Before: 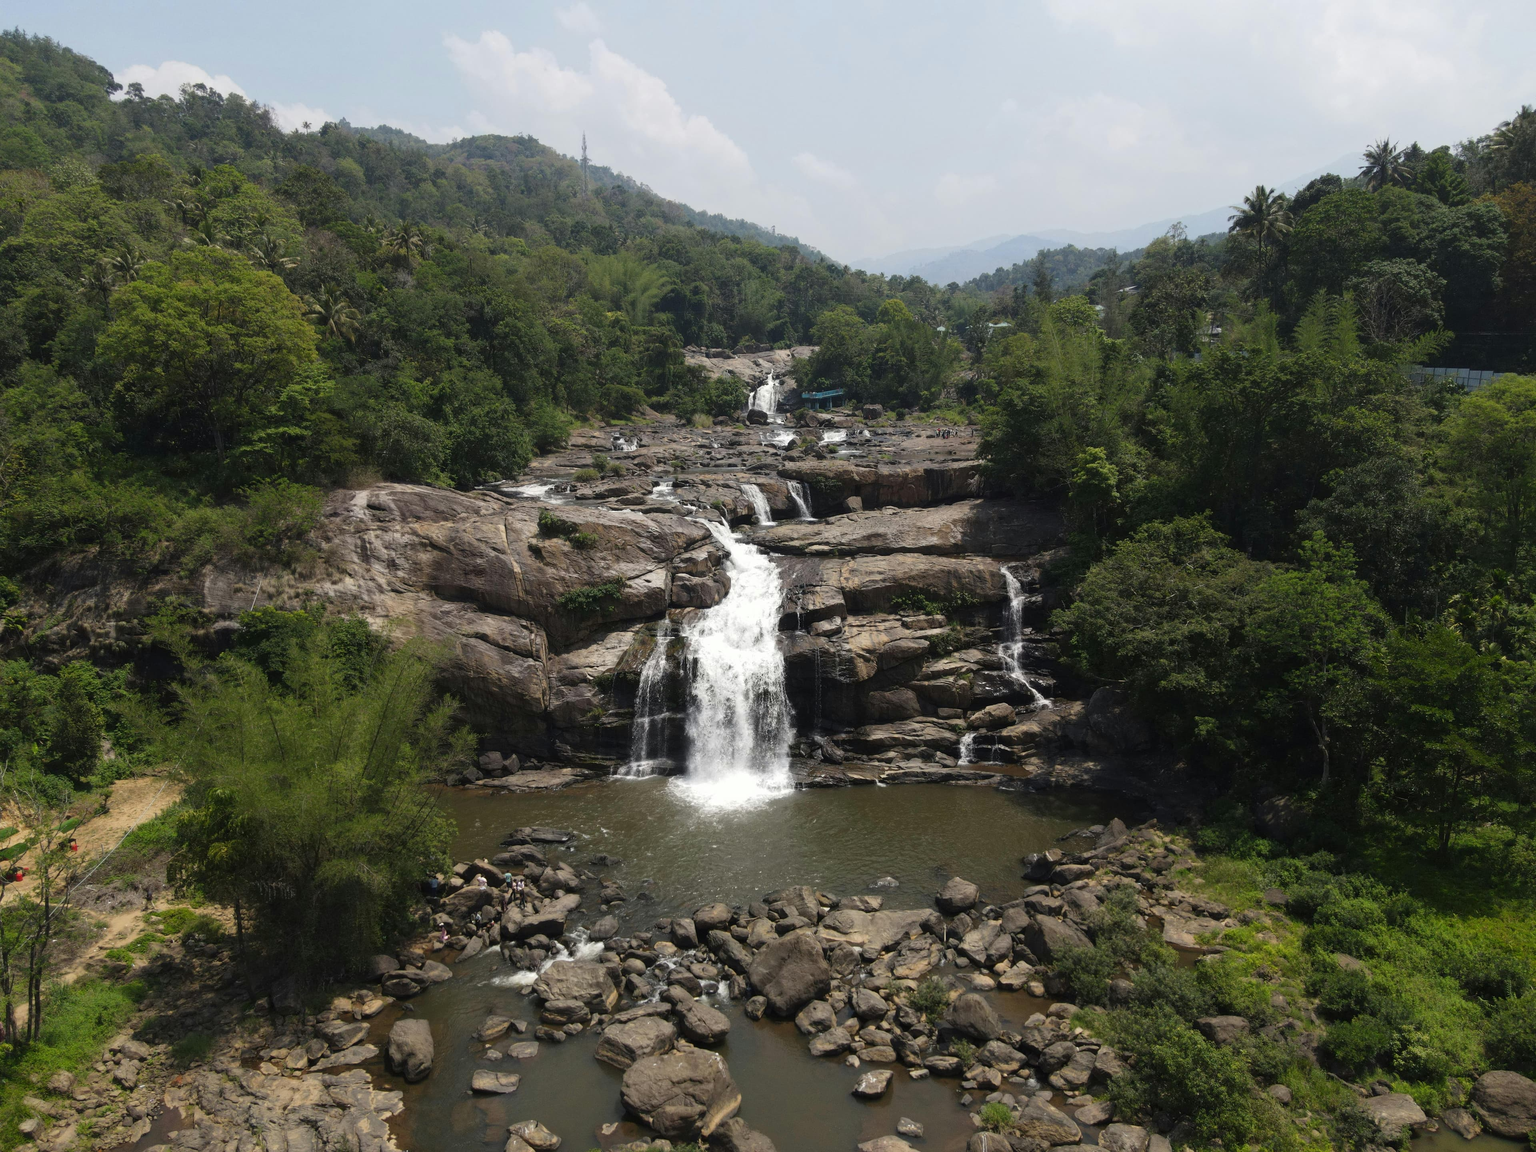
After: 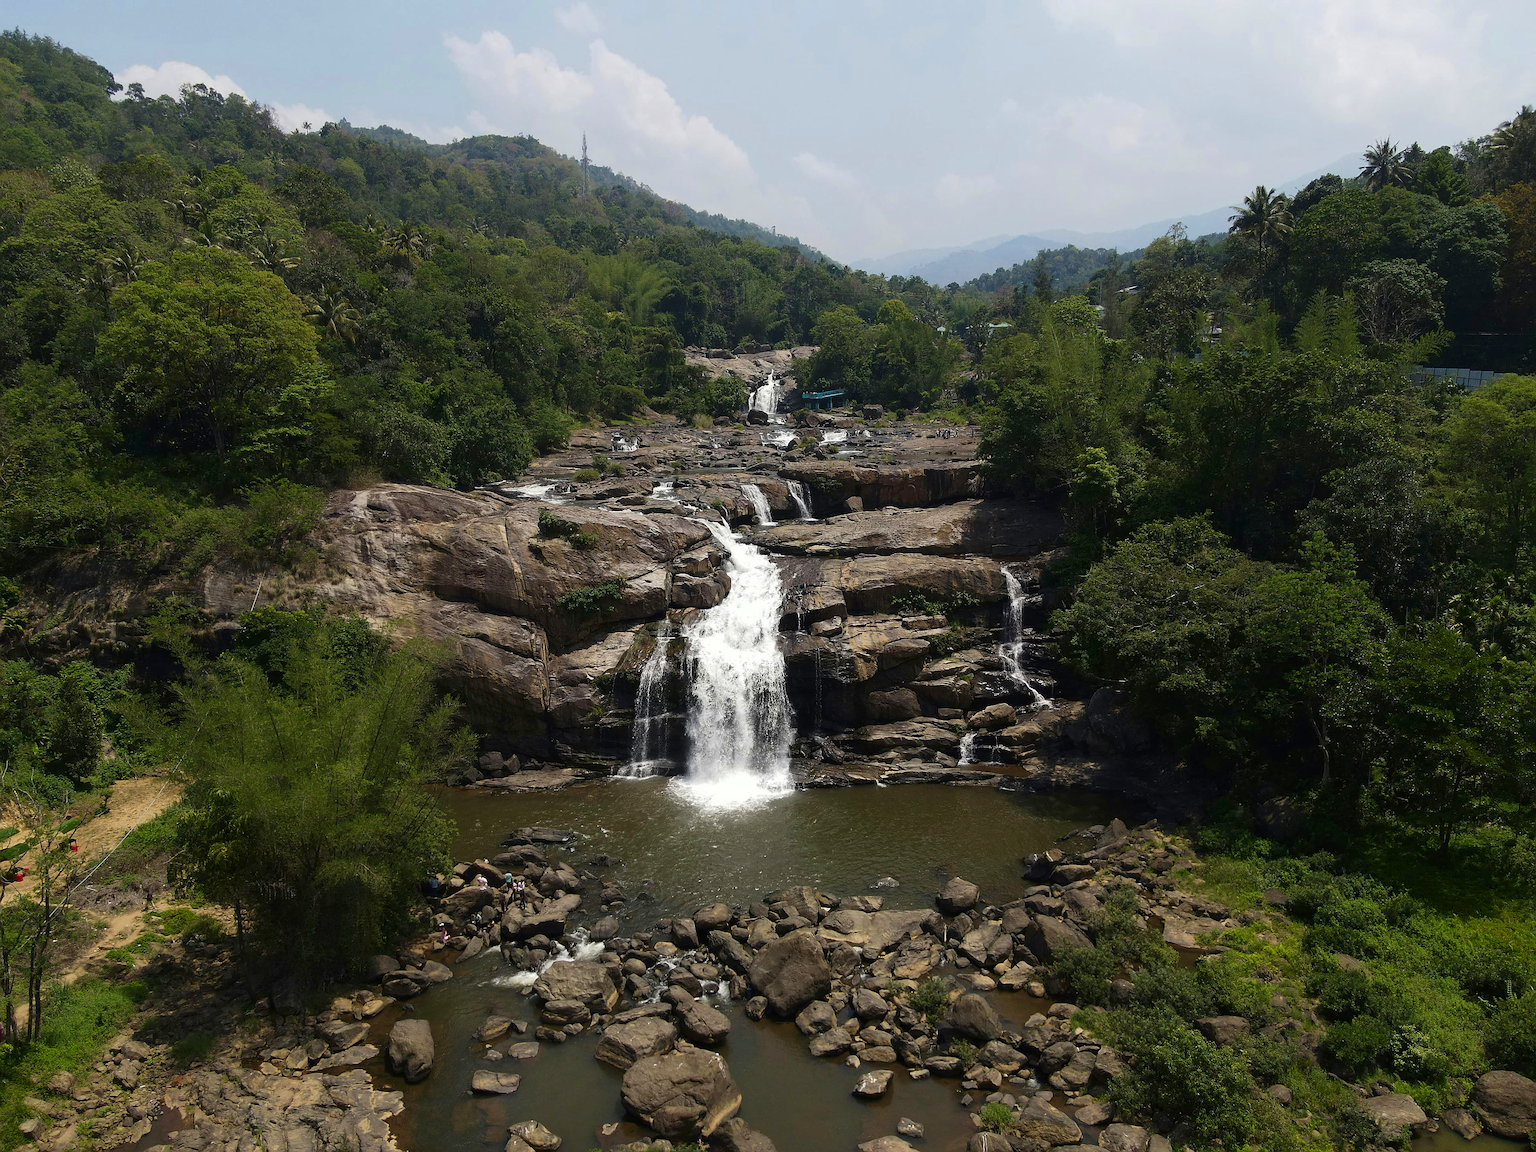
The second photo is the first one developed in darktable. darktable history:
velvia: on, module defaults
sharpen: radius 1.351, amount 1.248, threshold 0.81
contrast brightness saturation: brightness -0.092
